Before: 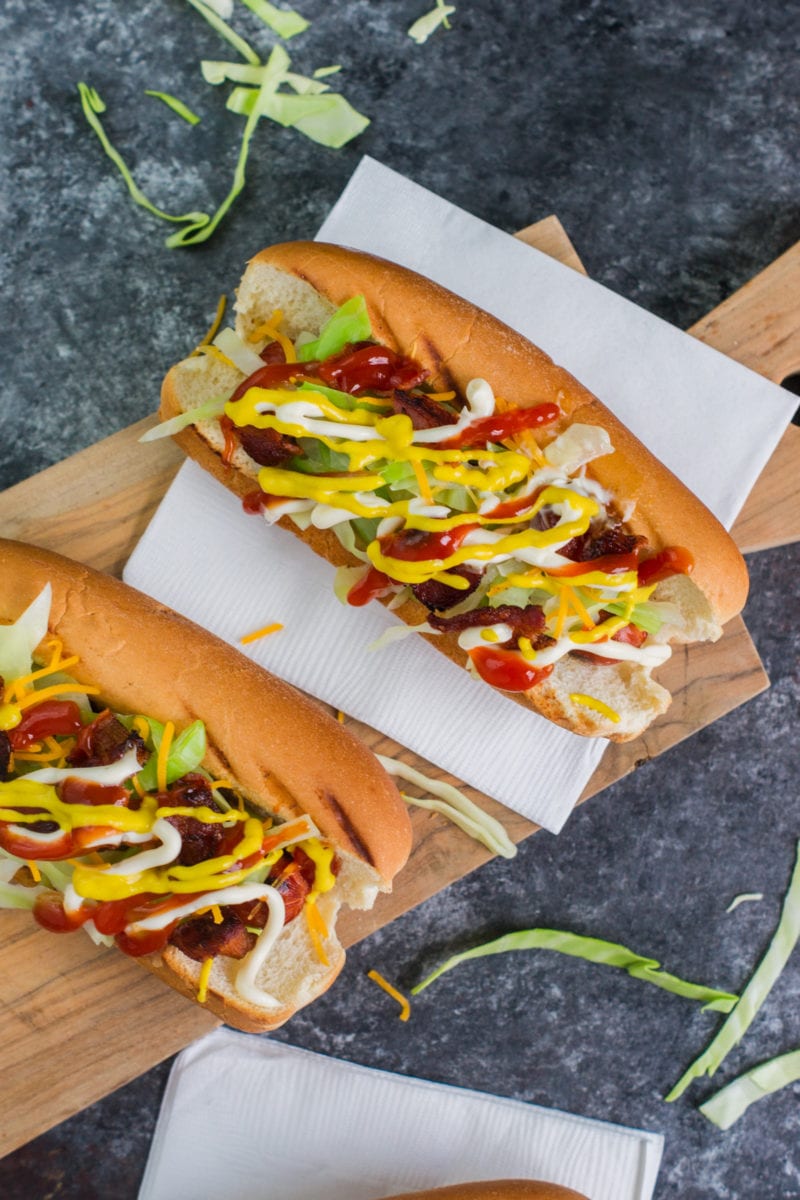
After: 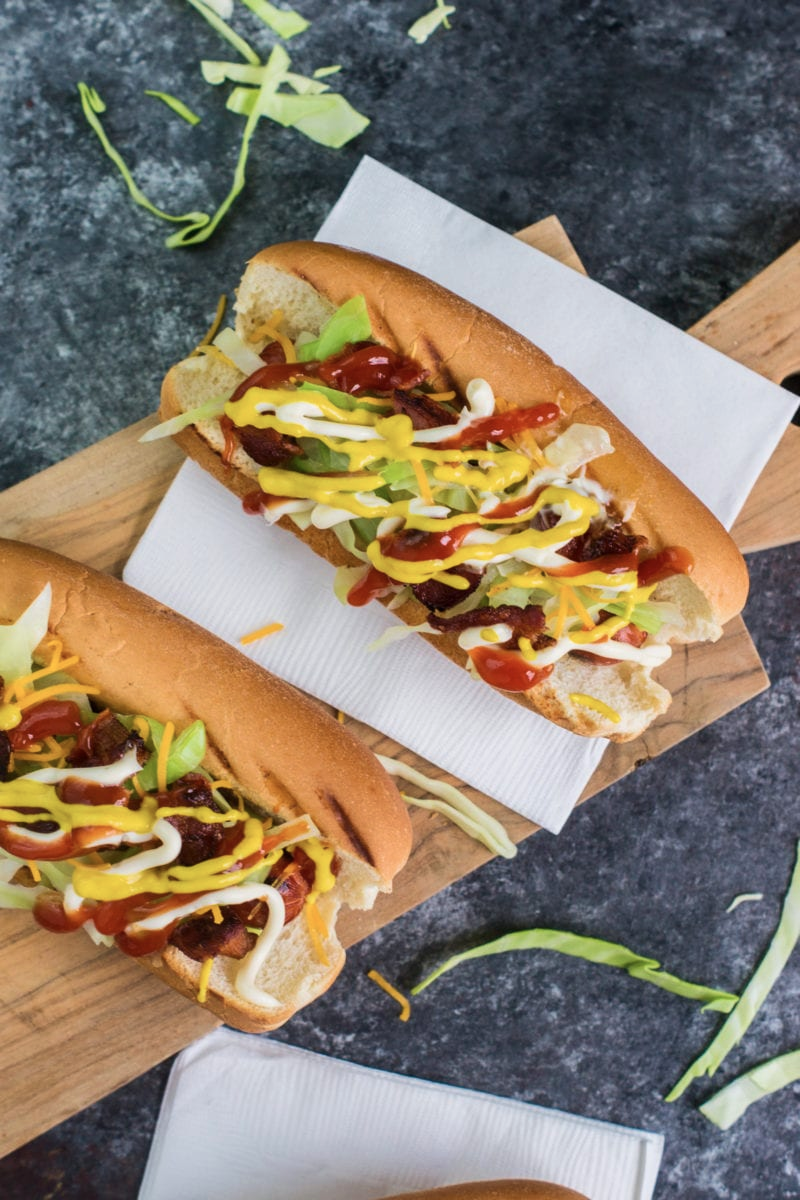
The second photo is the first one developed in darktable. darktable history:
contrast brightness saturation: contrast 0.11, saturation -0.17
velvia: on, module defaults
